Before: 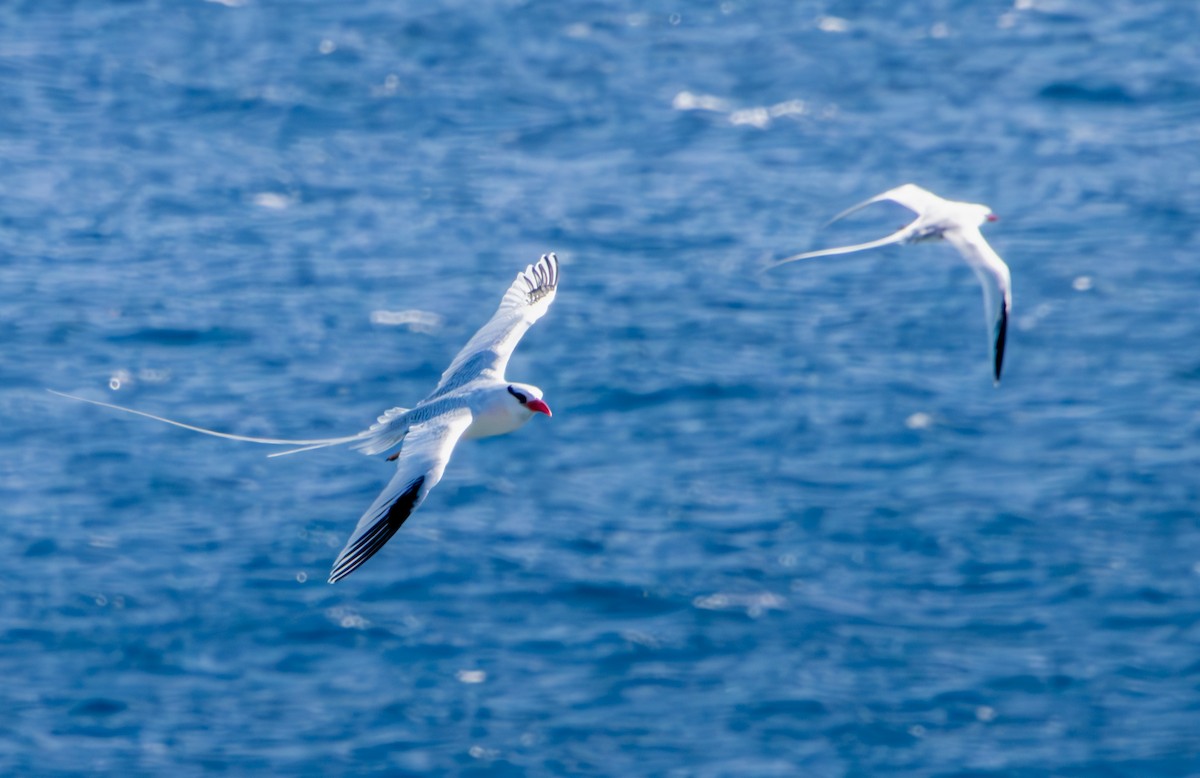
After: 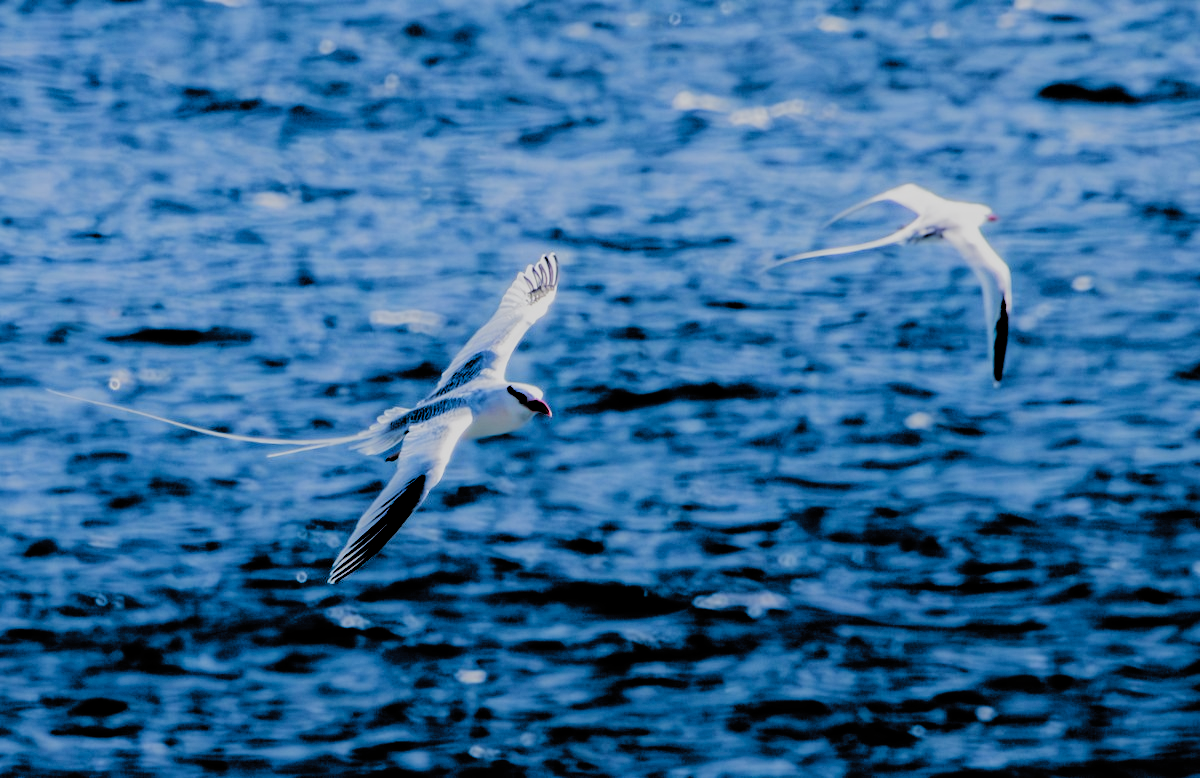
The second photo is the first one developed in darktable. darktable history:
filmic rgb: black relative exposure -3.3 EV, white relative exposure 3.46 EV, threshold 3.02 EV, hardness 2.36, contrast 1.102, add noise in highlights 0, preserve chrominance luminance Y, color science v3 (2019), use custom middle-gray values true, contrast in highlights soft, enable highlight reconstruction true
color balance rgb: perceptual saturation grading › global saturation 20%, perceptual saturation grading › highlights -50.541%, perceptual saturation grading › shadows 30.053%, global vibrance 16.267%, saturation formula JzAzBz (2021)
